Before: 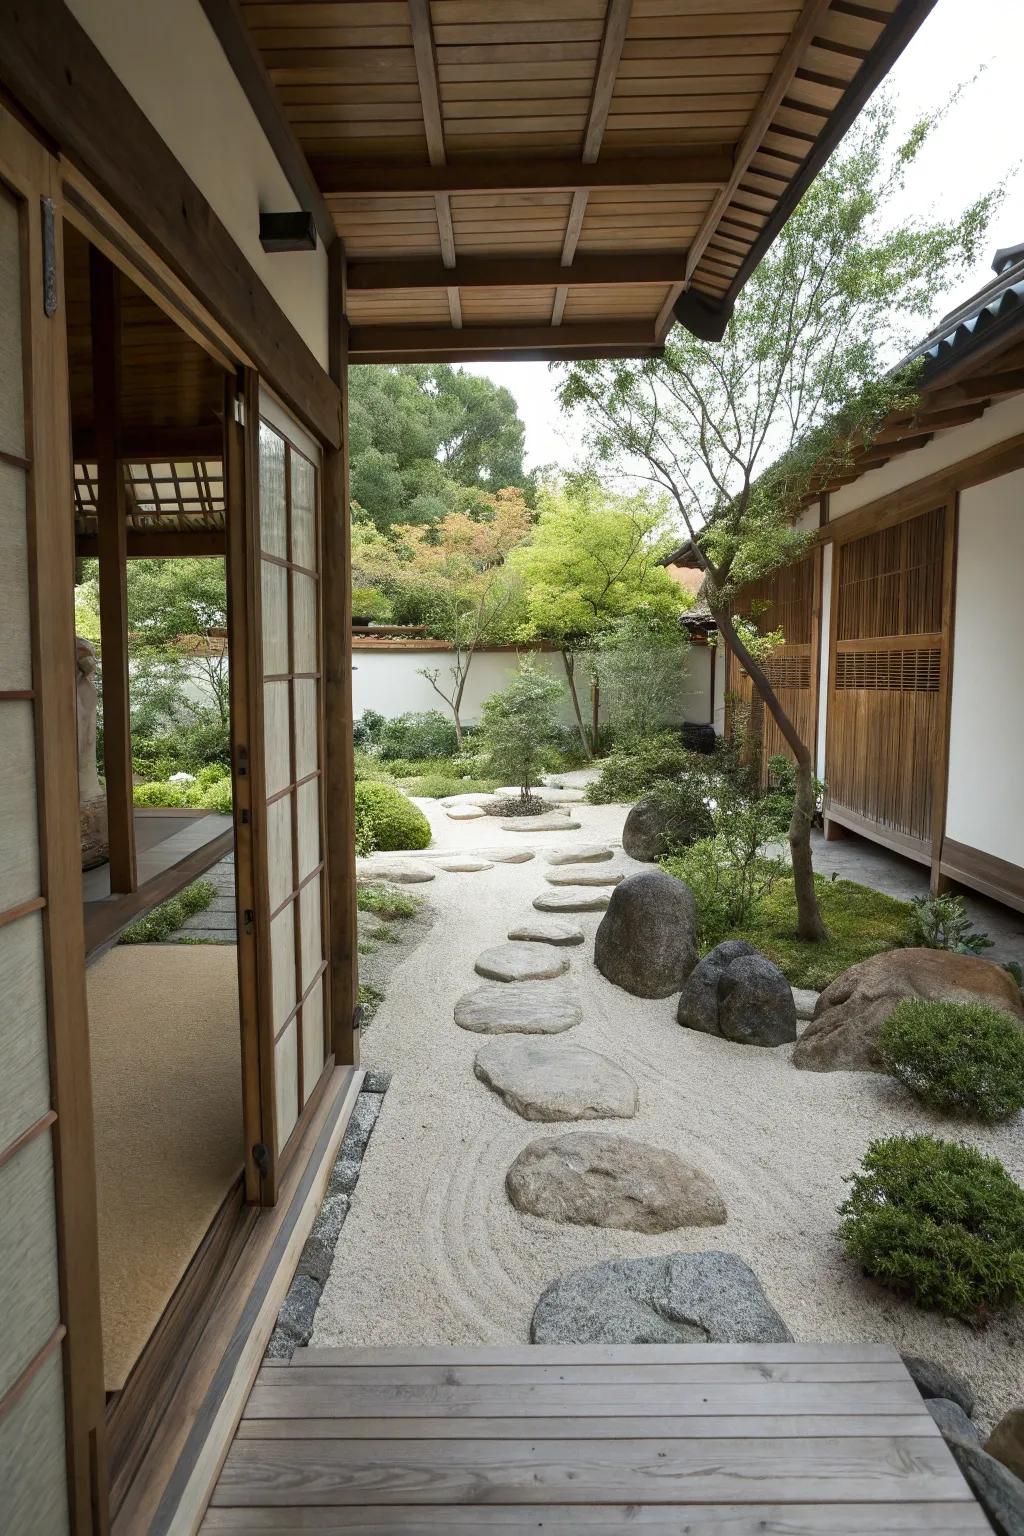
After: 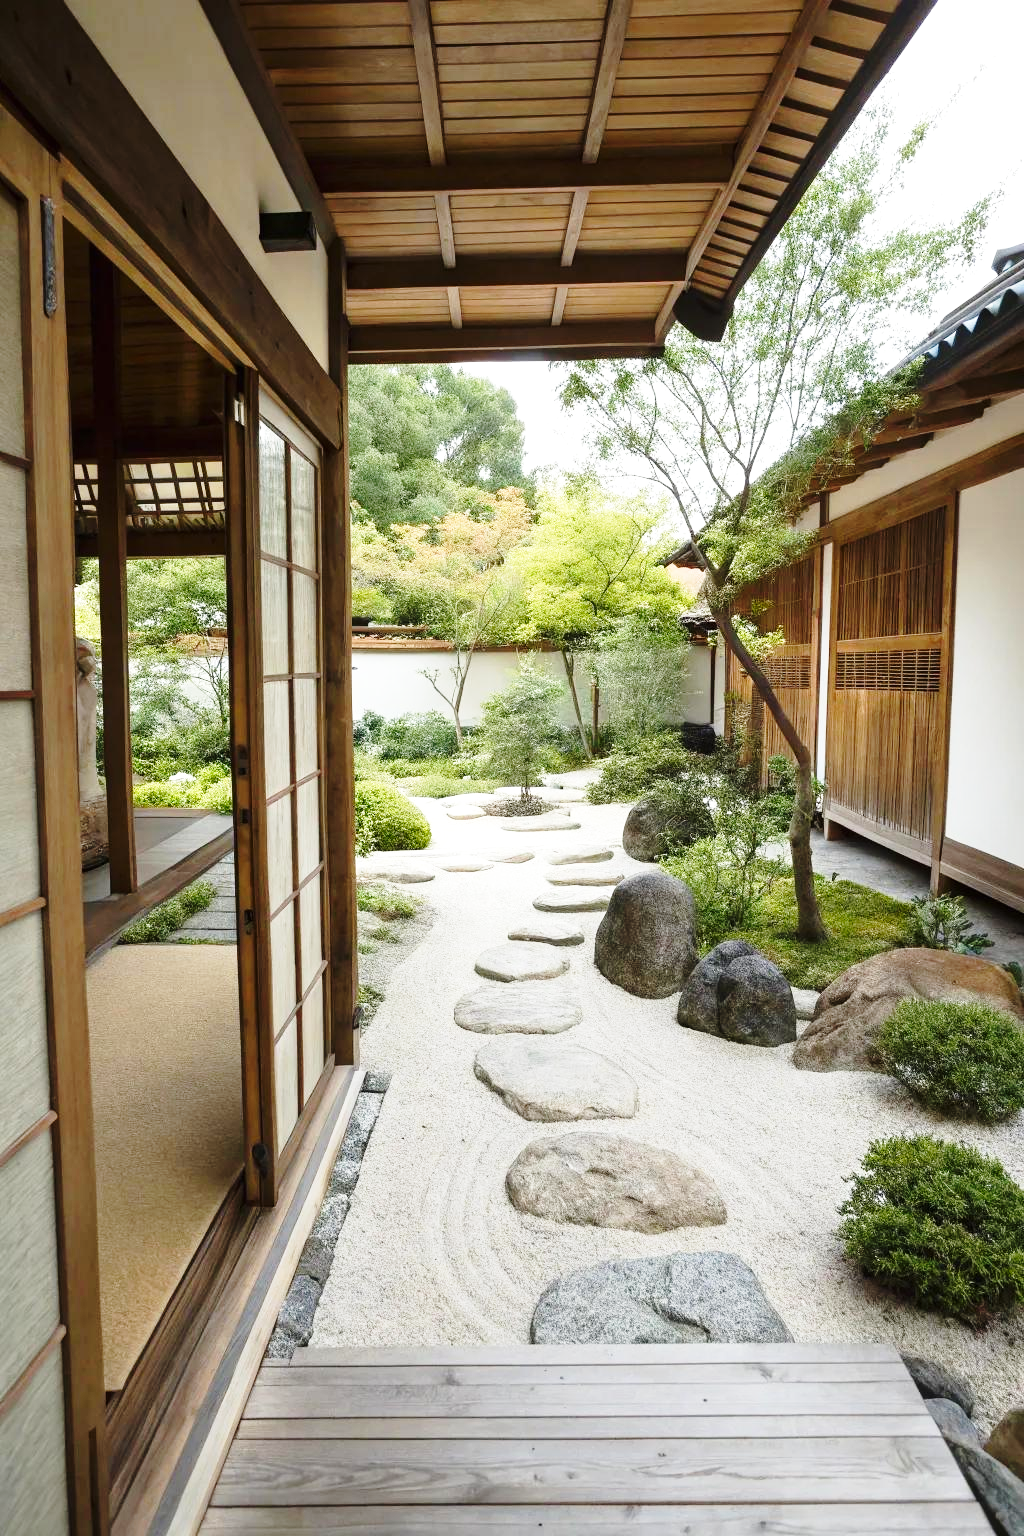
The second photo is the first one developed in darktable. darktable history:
base curve: curves: ch0 [(0, 0) (0.028, 0.03) (0.121, 0.232) (0.46, 0.748) (0.859, 0.968) (1, 1)], preserve colors none
exposure: black level correction 0, exposure 0.2 EV, compensate highlight preservation false
